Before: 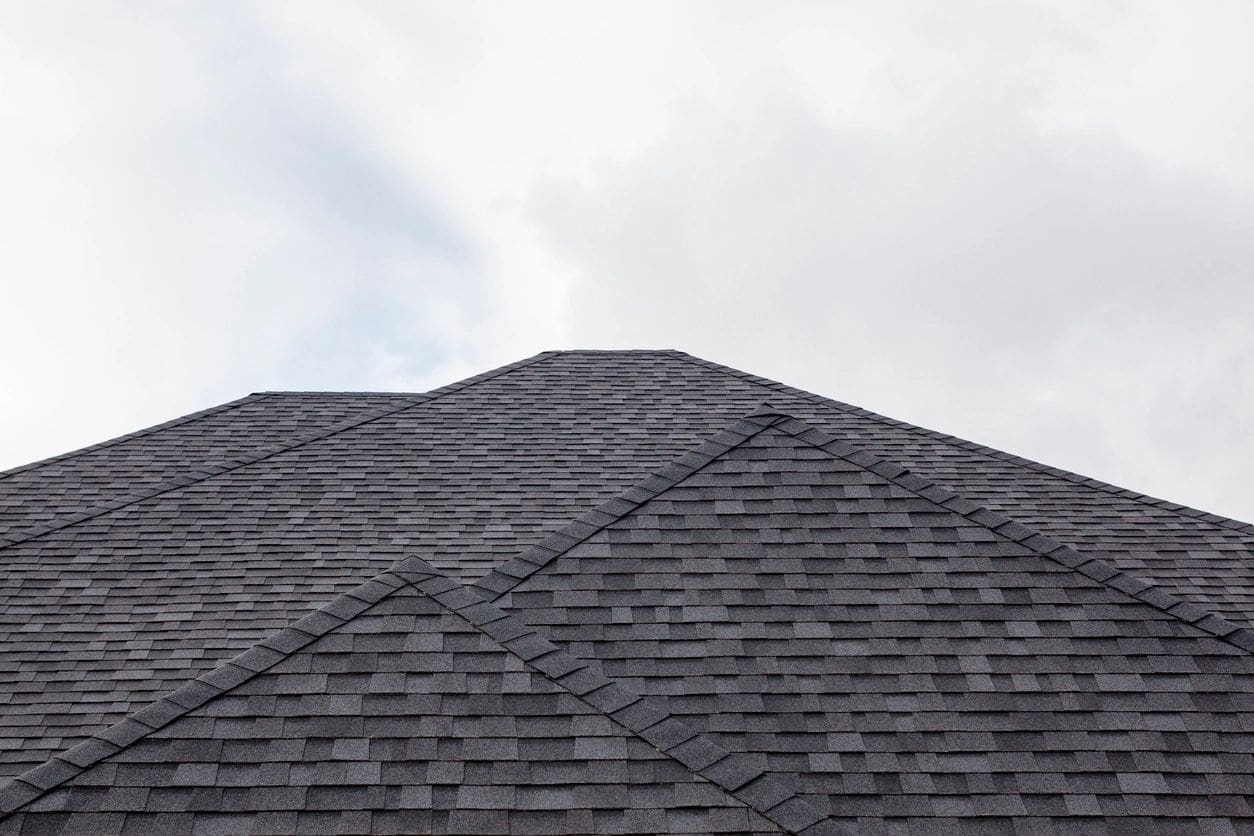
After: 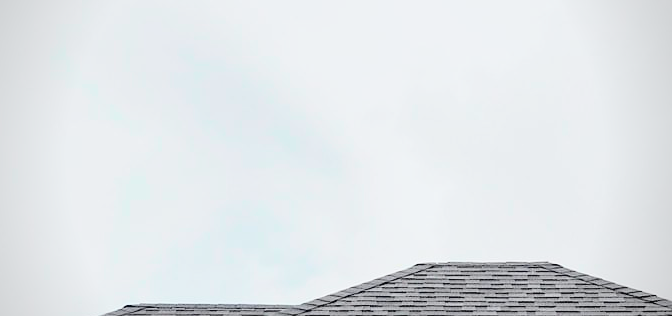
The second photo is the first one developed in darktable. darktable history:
crop: left 10.121%, top 10.631%, right 36.218%, bottom 51.526%
color correction: highlights a* 0.003, highlights b* -0.283
sharpen: radius 1.458, amount 0.398, threshold 1.271
tone curve: curves: ch0 [(0, 0.026) (0.104, 0.1) (0.233, 0.262) (0.398, 0.507) (0.498, 0.621) (0.65, 0.757) (0.835, 0.883) (1, 0.961)]; ch1 [(0, 0) (0.346, 0.307) (0.408, 0.369) (0.453, 0.457) (0.482, 0.476) (0.502, 0.498) (0.521, 0.507) (0.553, 0.554) (0.638, 0.646) (0.693, 0.727) (1, 1)]; ch2 [(0, 0) (0.366, 0.337) (0.434, 0.46) (0.485, 0.494) (0.5, 0.494) (0.511, 0.508) (0.537, 0.55) (0.579, 0.599) (0.663, 0.67) (1, 1)], color space Lab, independent channels, preserve colors none
vignetting: fall-off radius 60.92%
contrast brightness saturation: contrast 0.07, brightness 0.18, saturation 0.4
